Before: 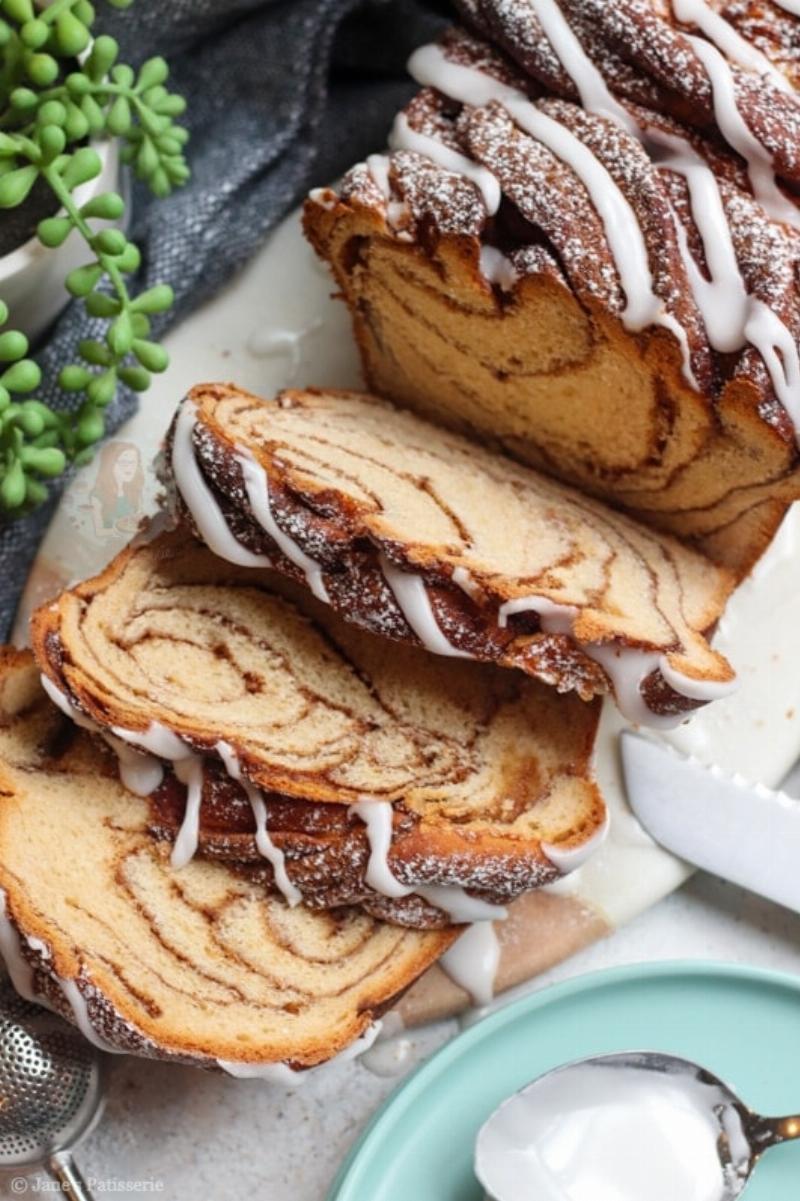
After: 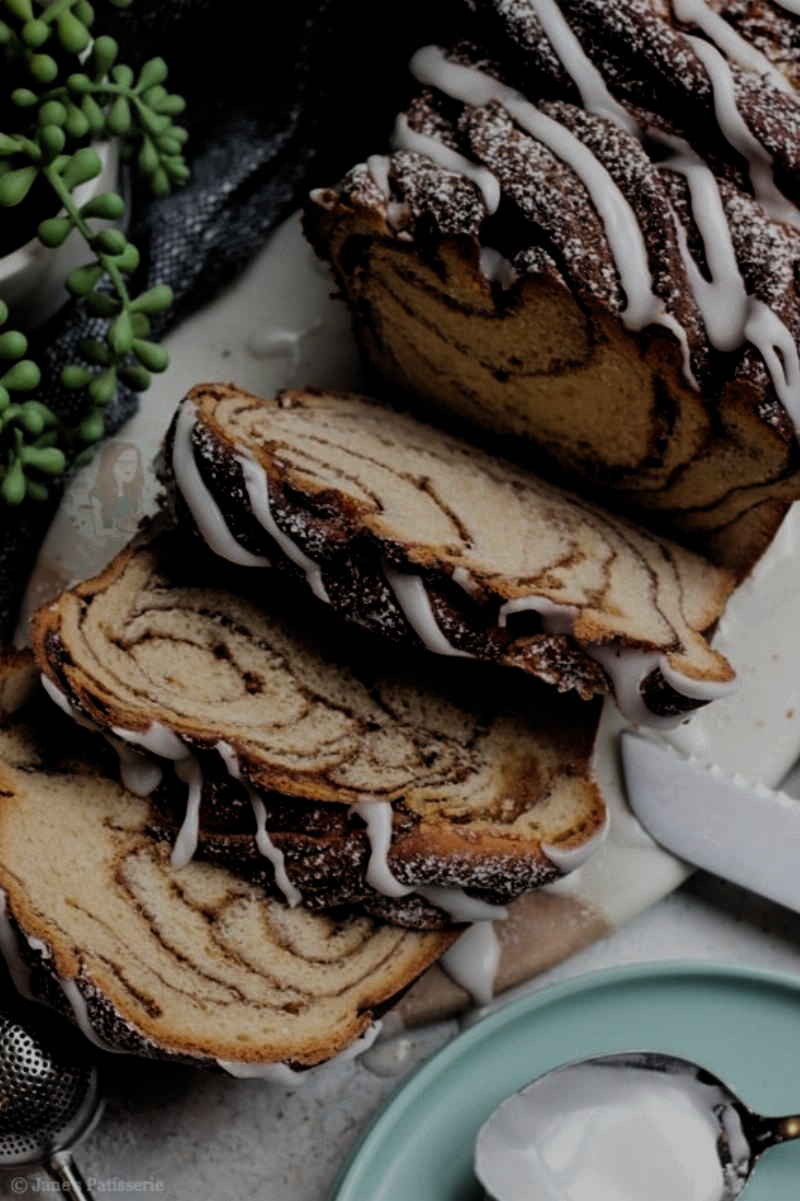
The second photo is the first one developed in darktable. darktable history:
filmic rgb: black relative exposure -8.26 EV, white relative exposure 2.24 EV, hardness 7.09, latitude 86.15%, contrast 1.693, highlights saturation mix -4.37%, shadows ↔ highlights balance -2.97%, color science v6 (2022)
exposure: exposure -1.45 EV, compensate exposure bias true, compensate highlight preservation false
